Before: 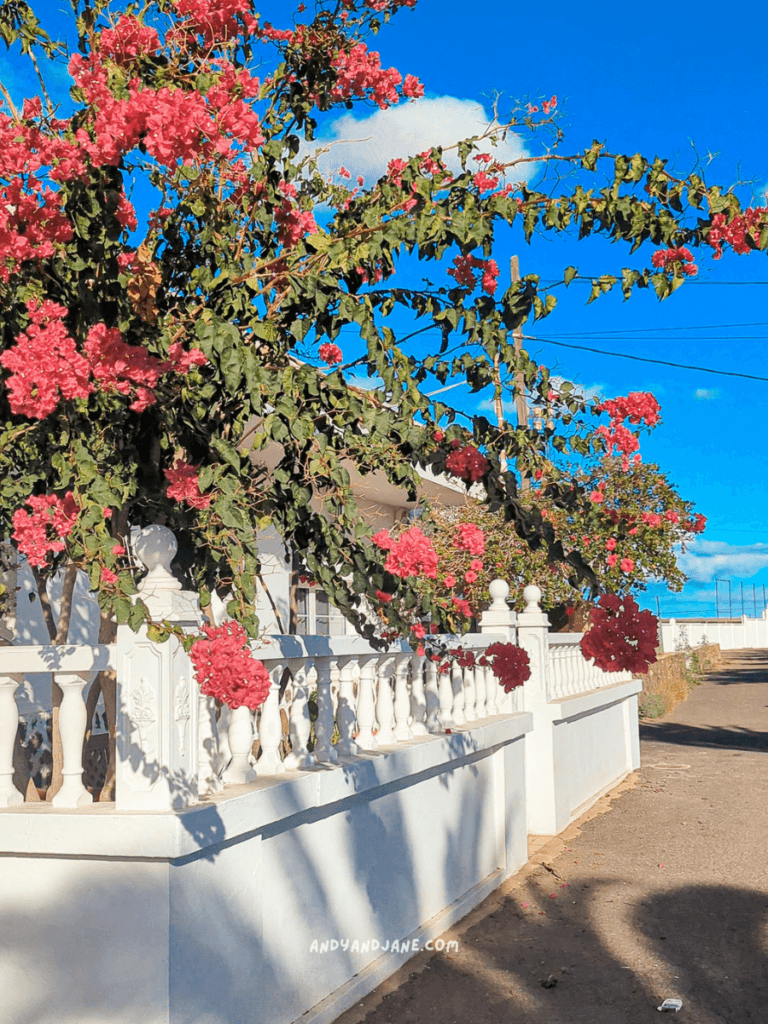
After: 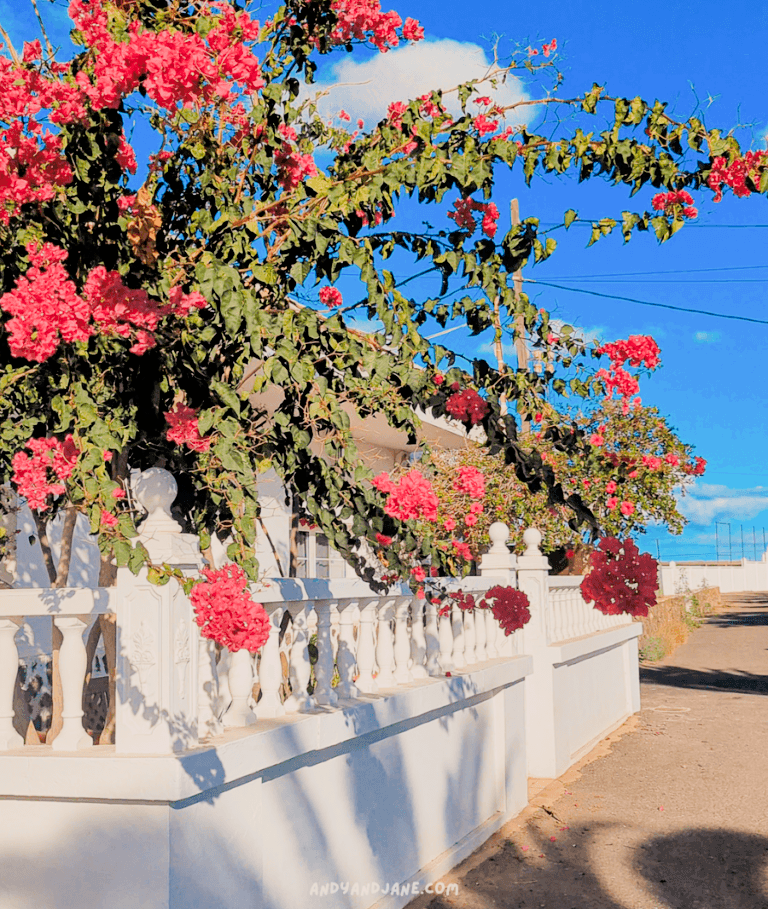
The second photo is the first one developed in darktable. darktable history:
crop and rotate: top 5.609%, bottom 5.609%
color correction: highlights a* 3.22, highlights b* 1.93, saturation 1.19
filmic rgb: black relative exposure -4.38 EV, white relative exposure 4.56 EV, hardness 2.37, contrast 1.05
exposure: black level correction 0, exposure 0.5 EV, compensate exposure bias true, compensate highlight preservation false
